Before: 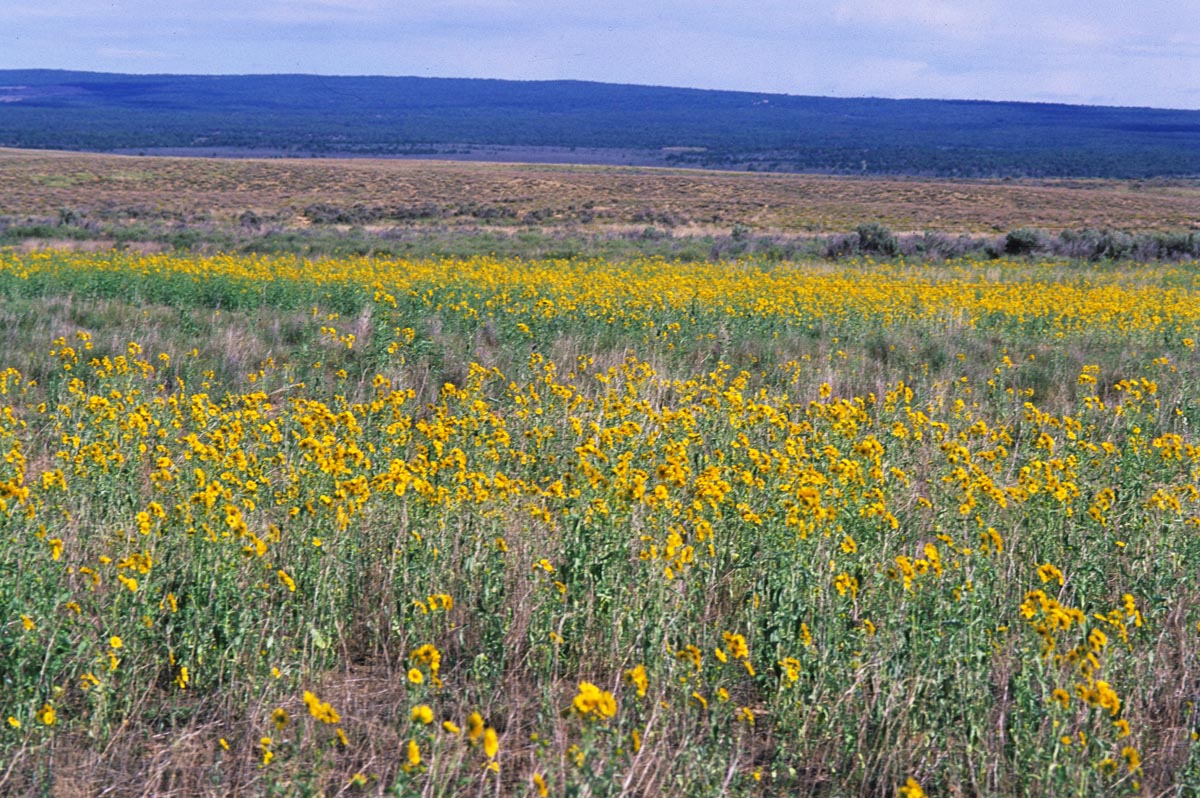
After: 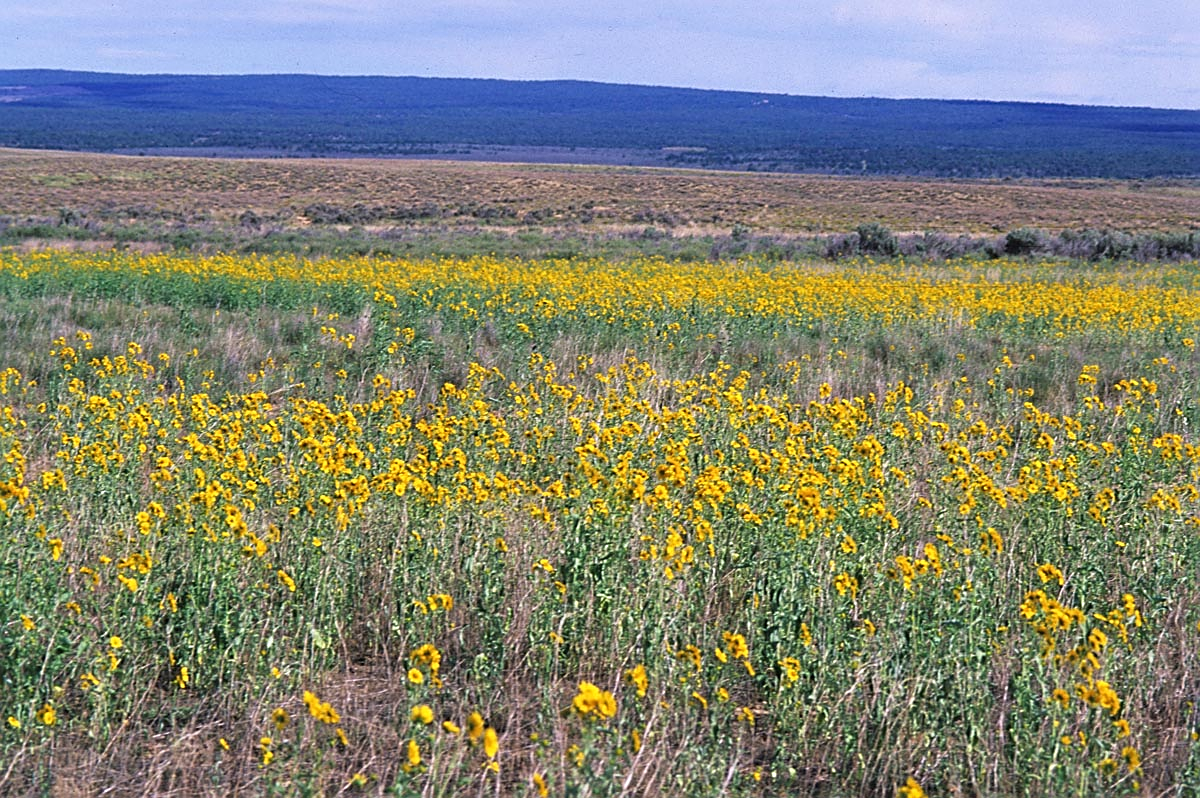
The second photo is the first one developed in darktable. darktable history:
sharpen: on, module defaults
exposure: black level correction -0.001, exposure 0.08 EV, compensate highlight preservation false
